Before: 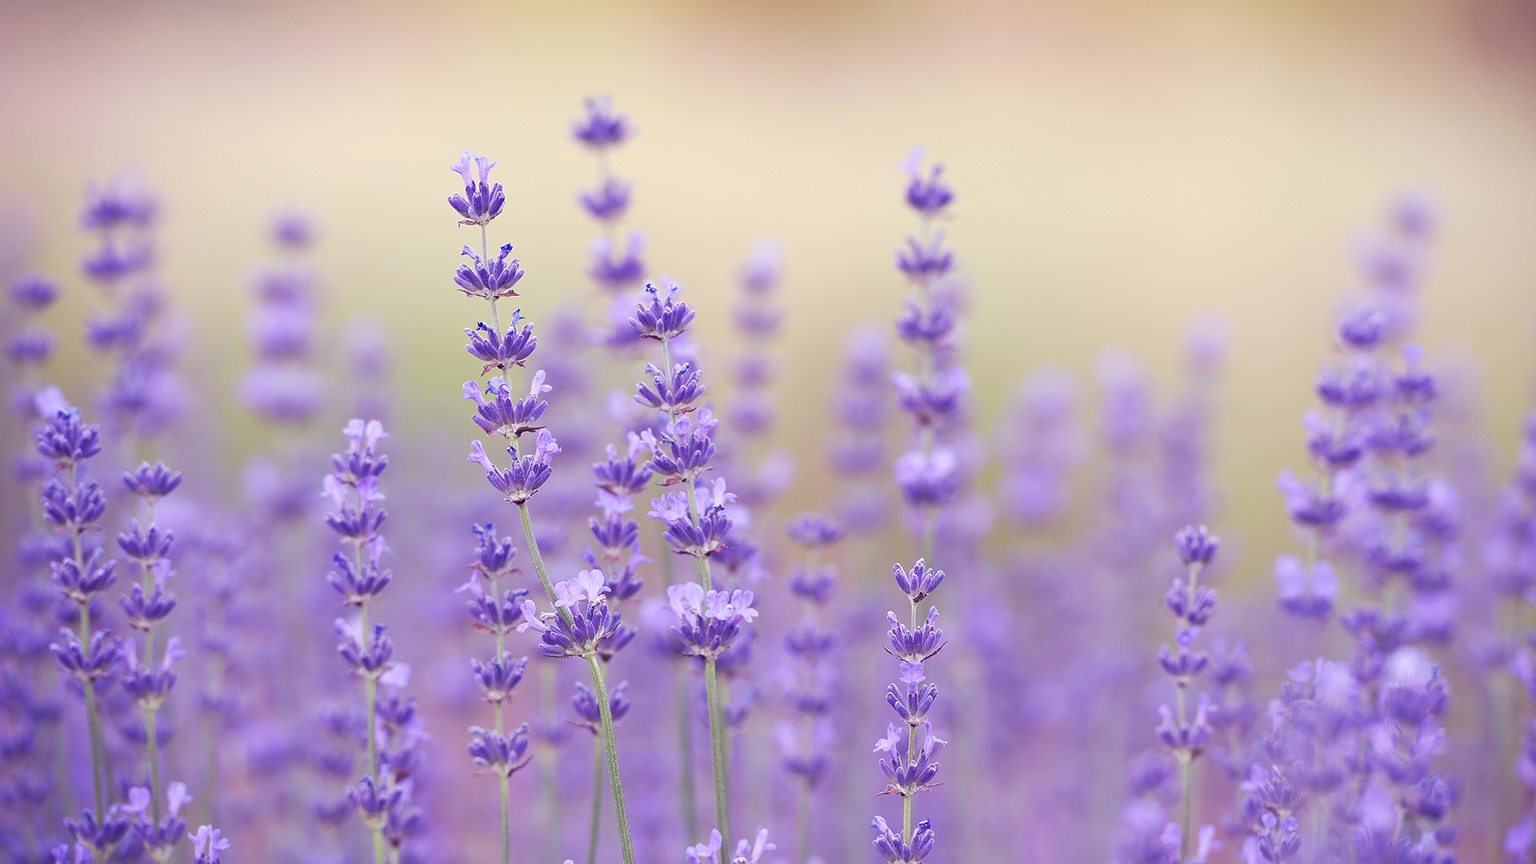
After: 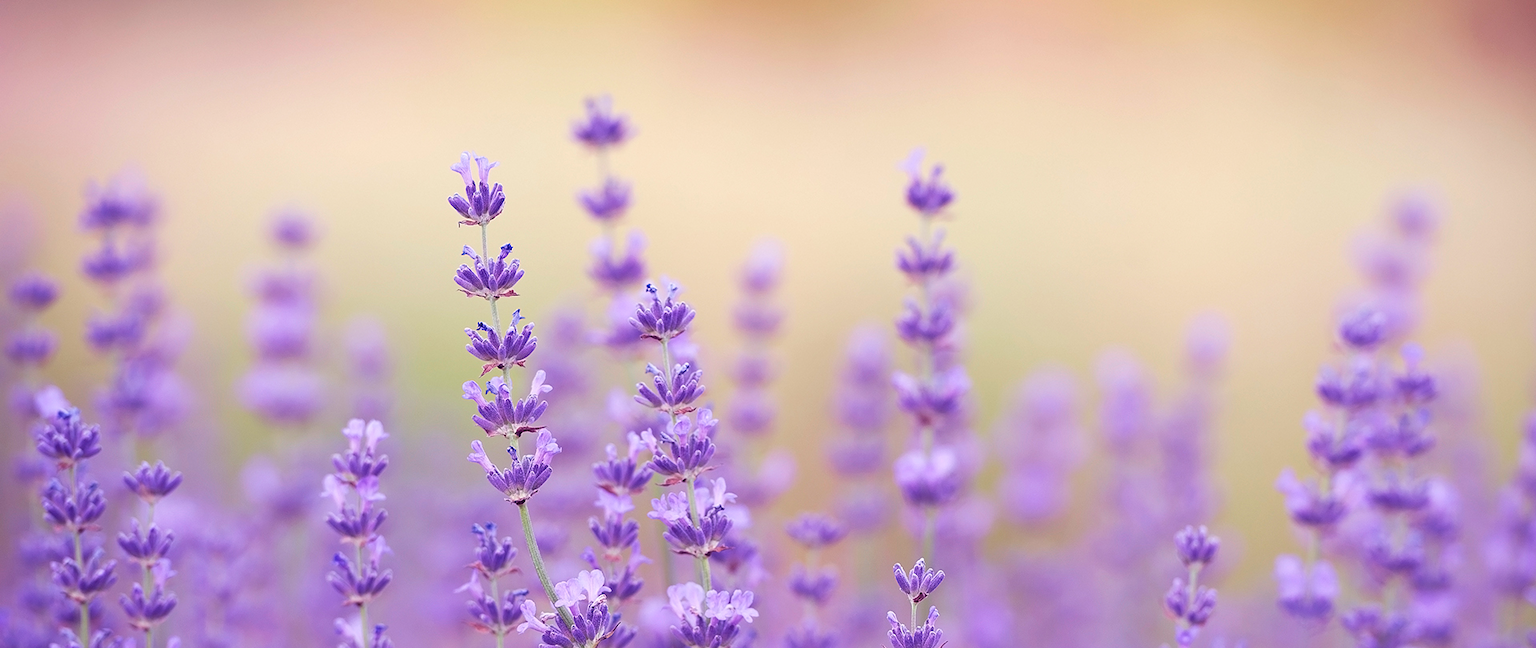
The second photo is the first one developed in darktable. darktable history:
velvia: strength 15%
crop: bottom 24.967%
